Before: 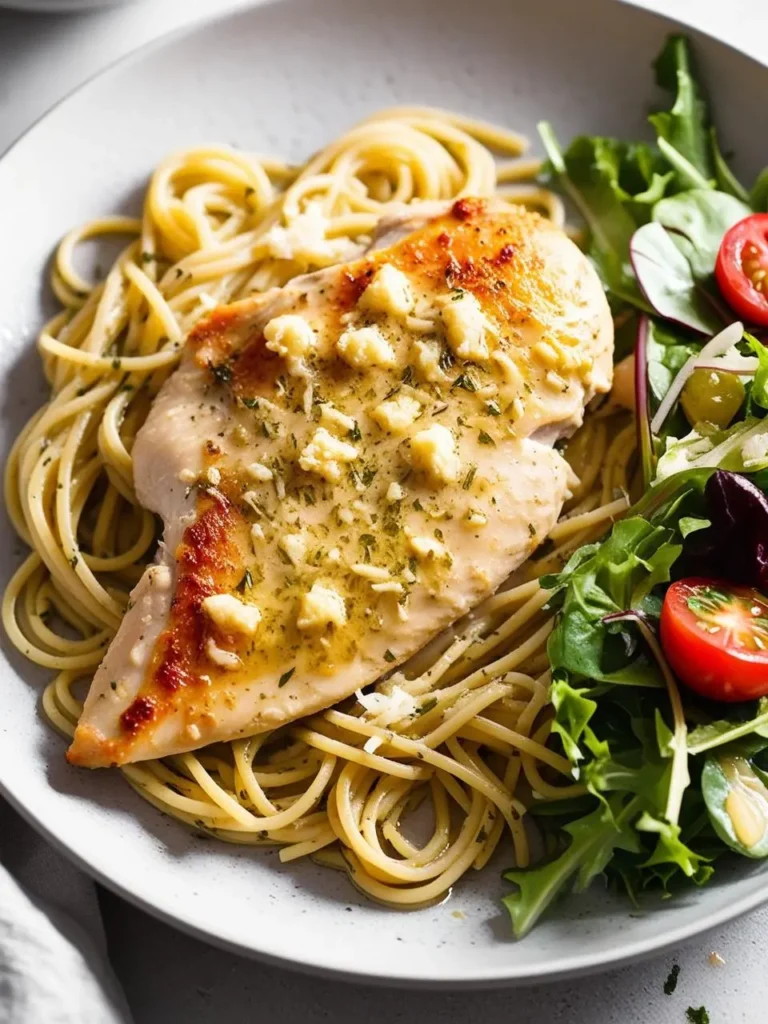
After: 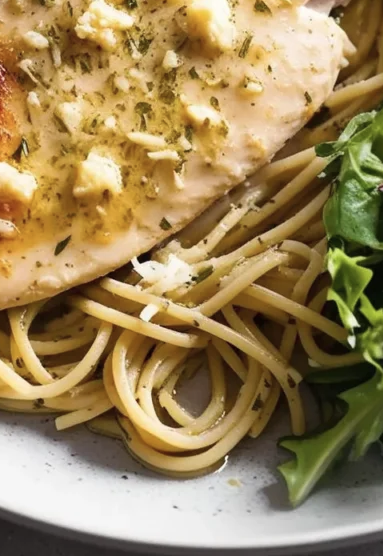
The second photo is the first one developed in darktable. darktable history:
contrast brightness saturation: saturation -0.152
crop: left 29.239%, top 42.216%, right 20.86%, bottom 3.474%
